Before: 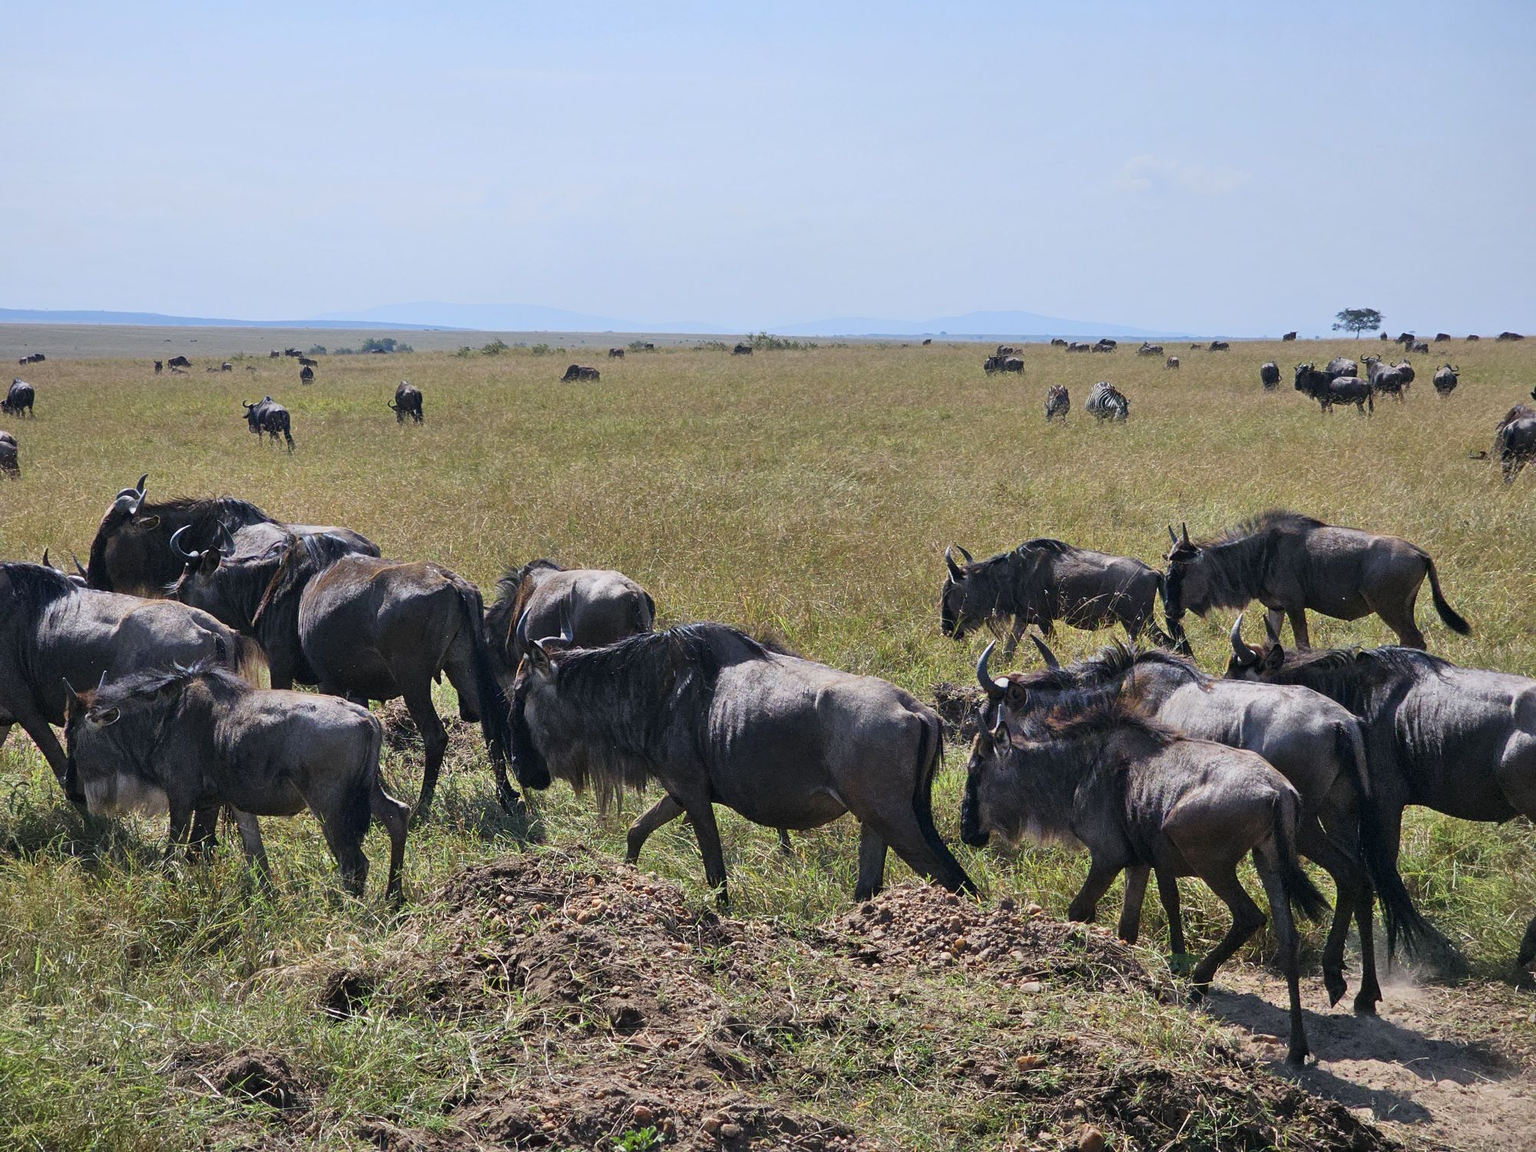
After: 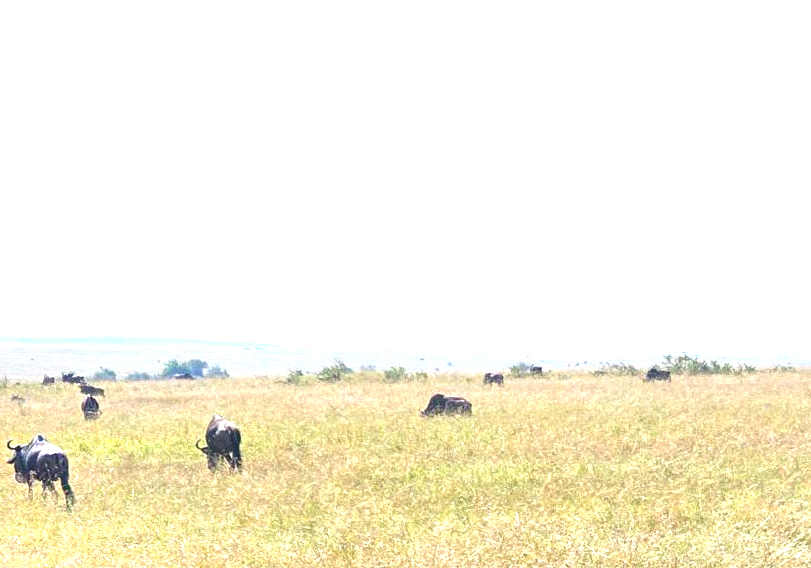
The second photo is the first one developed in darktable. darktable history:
crop: left 15.452%, top 5.459%, right 43.956%, bottom 56.62%
exposure: black level correction 0, exposure 1.741 EV, compensate exposure bias true, compensate highlight preservation false
